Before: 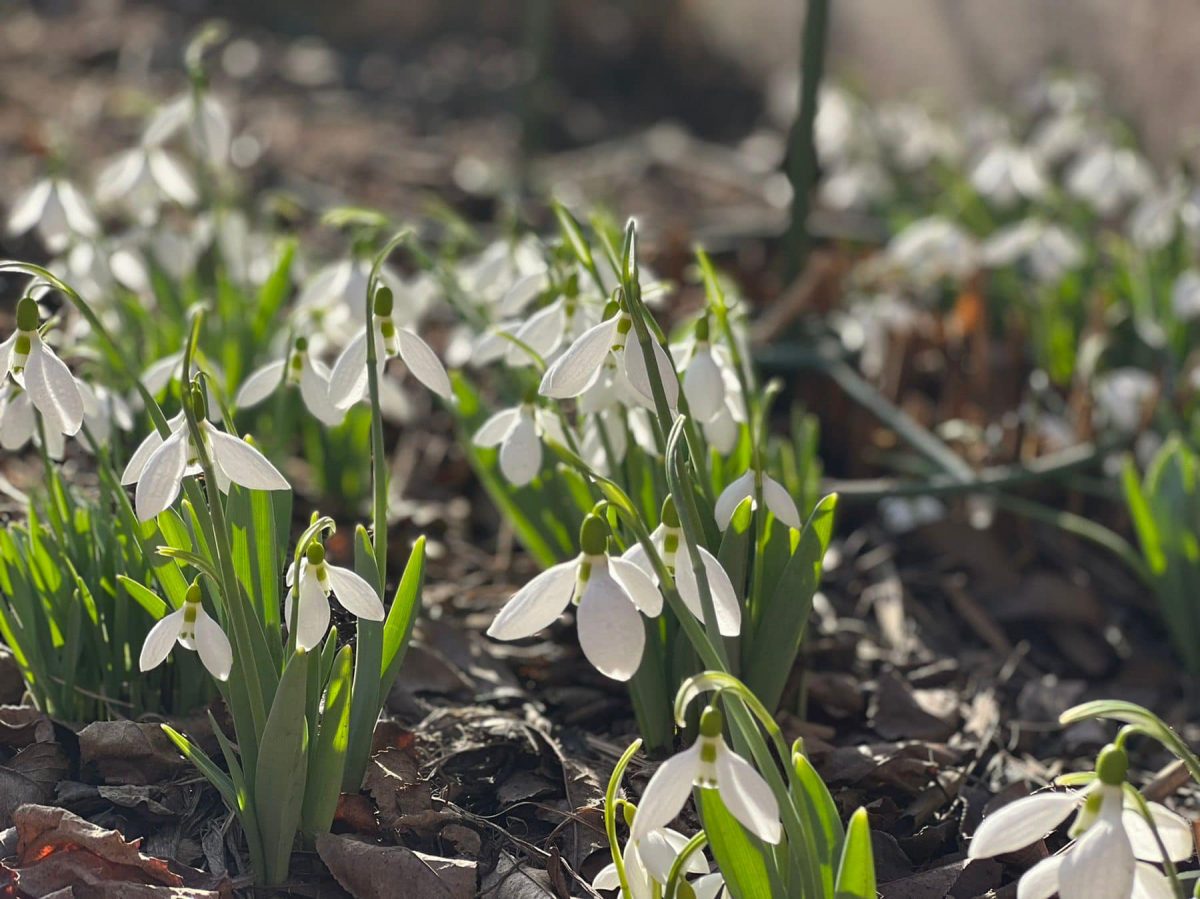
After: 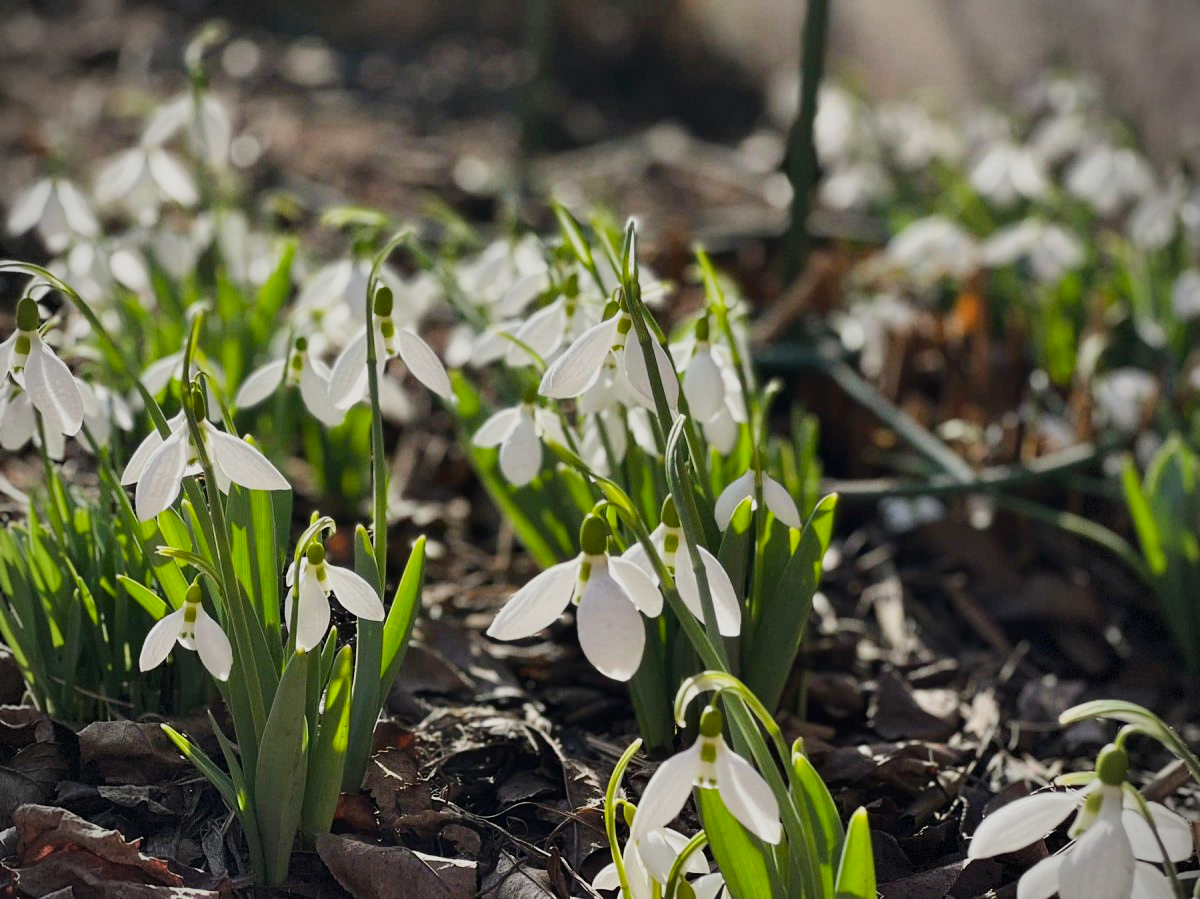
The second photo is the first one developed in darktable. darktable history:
vignetting: dithering 8-bit output, unbound false
sigmoid: contrast 1.54, target black 0
